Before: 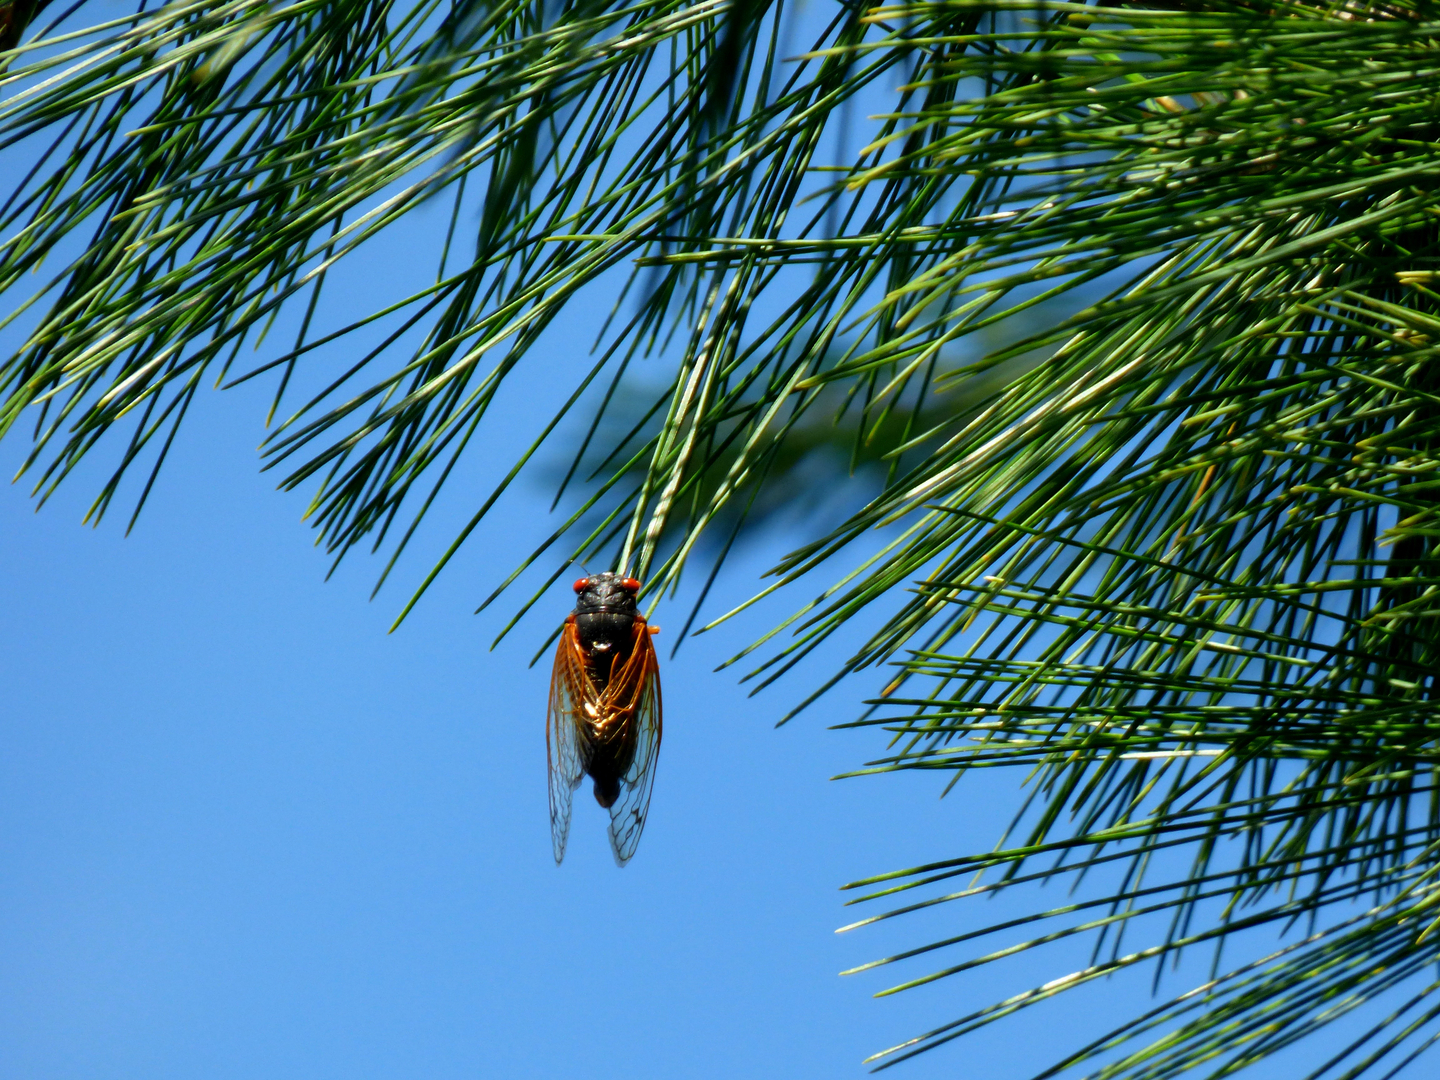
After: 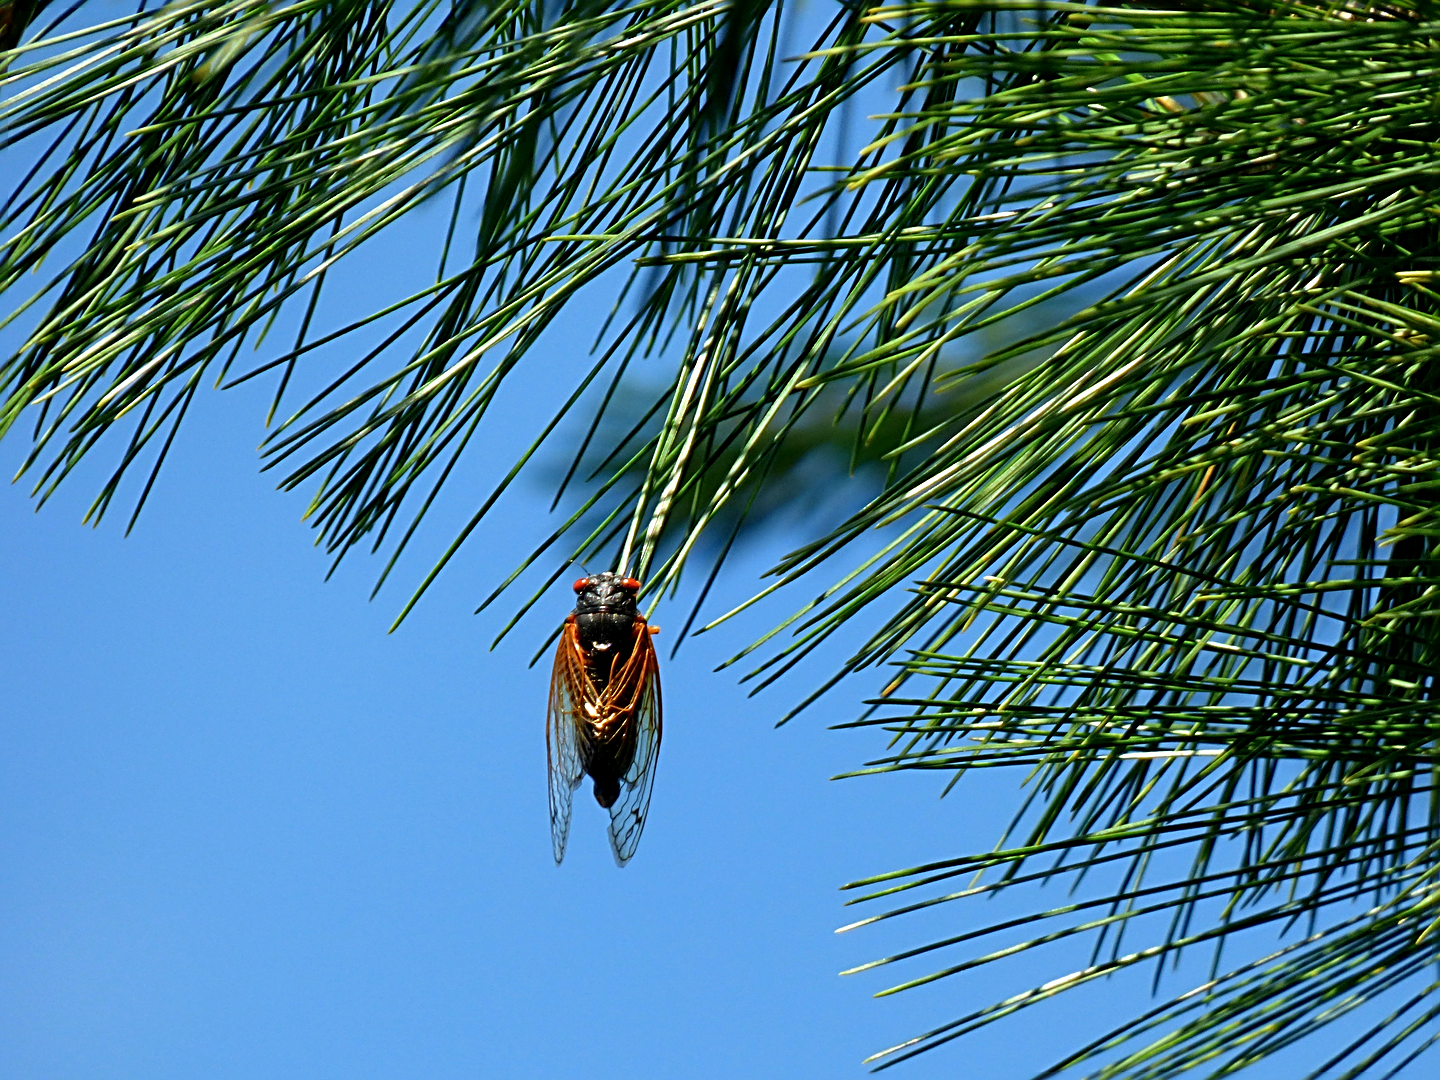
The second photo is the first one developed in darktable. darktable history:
sharpen: radius 2.995, amount 0.756
